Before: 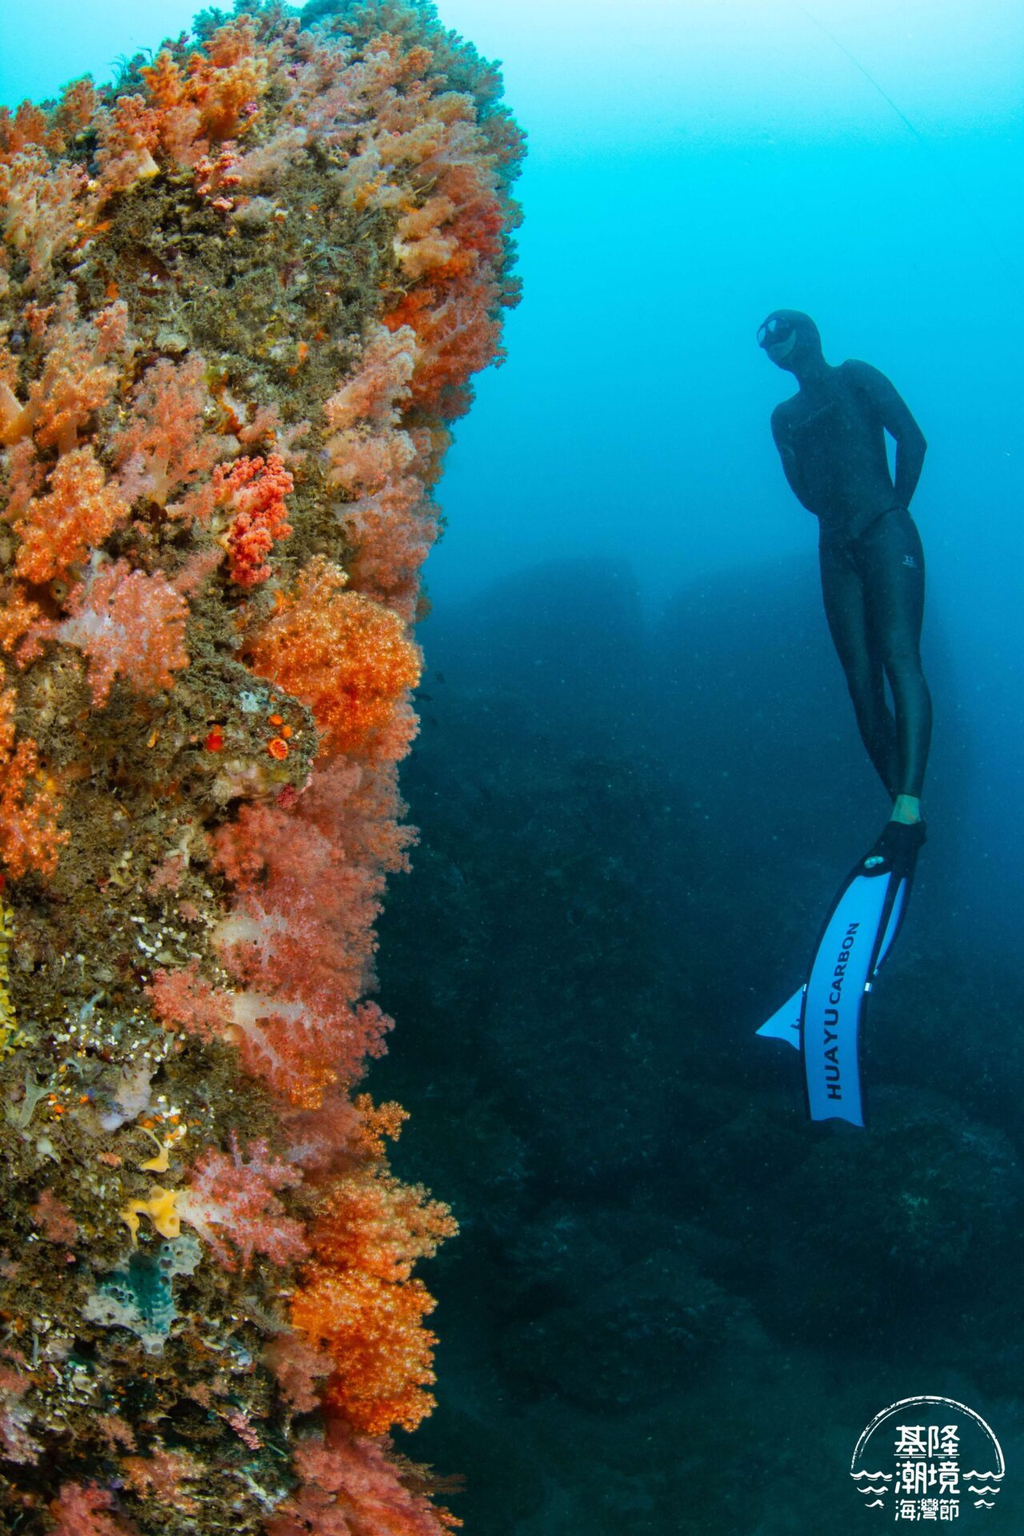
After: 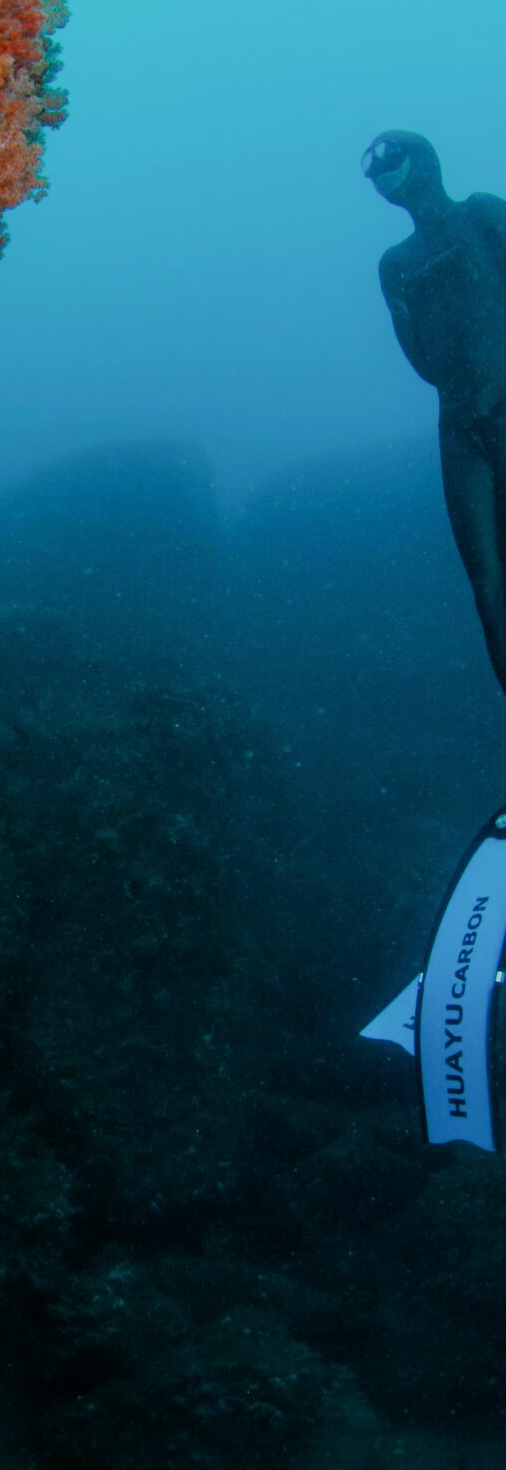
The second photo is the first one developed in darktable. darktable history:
crop: left 45.721%, top 13.393%, right 14.118%, bottom 10.01%
filmic rgb: black relative exposure -7.32 EV, white relative exposure 5.09 EV, hardness 3.2
